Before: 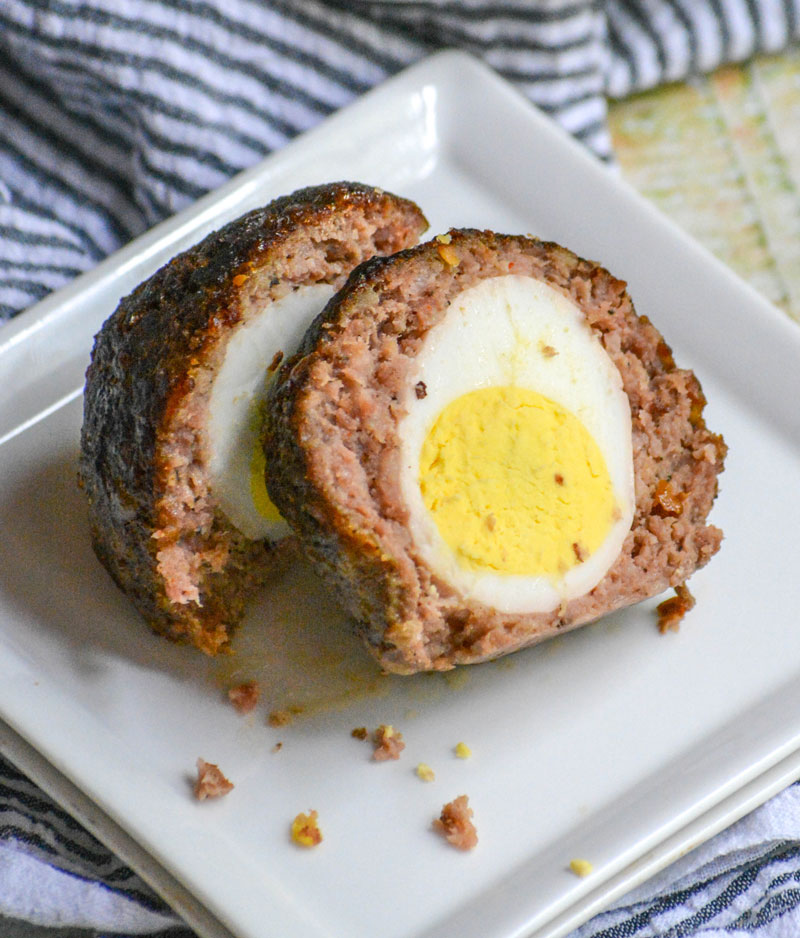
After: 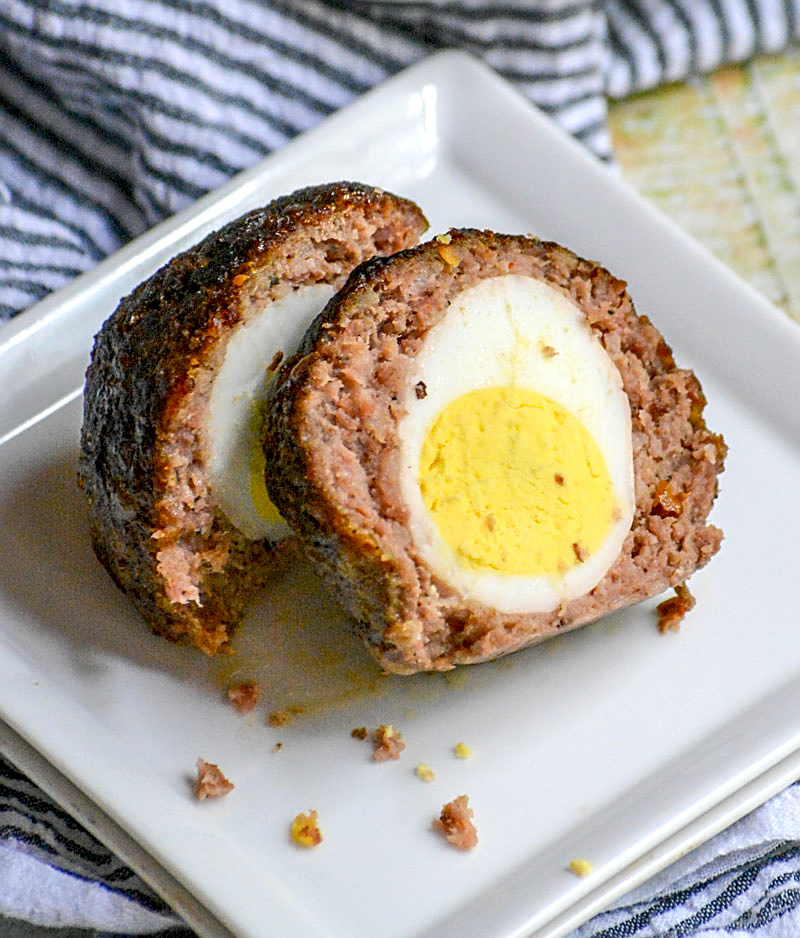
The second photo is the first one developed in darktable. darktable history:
exposure: black level correction 0.009, exposure 0.107 EV, compensate highlight preservation false
sharpen: on, module defaults
